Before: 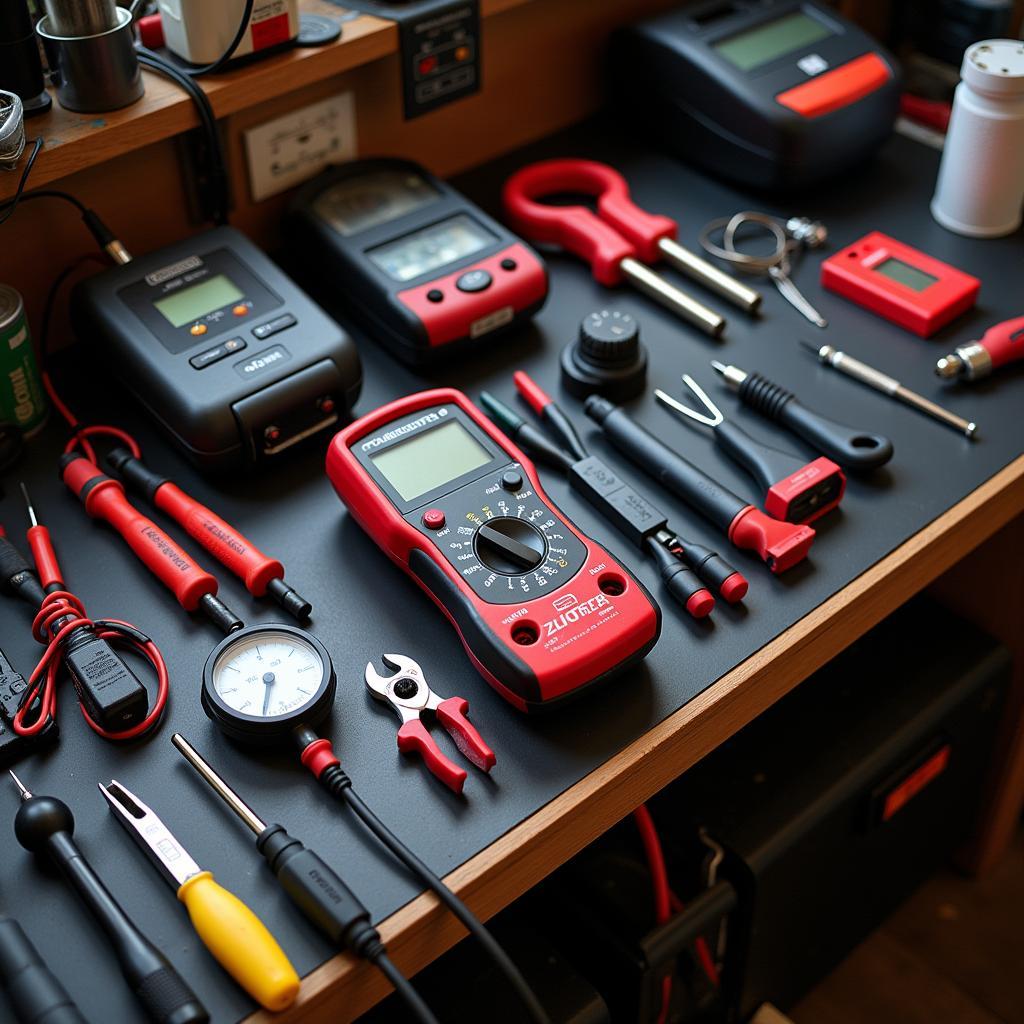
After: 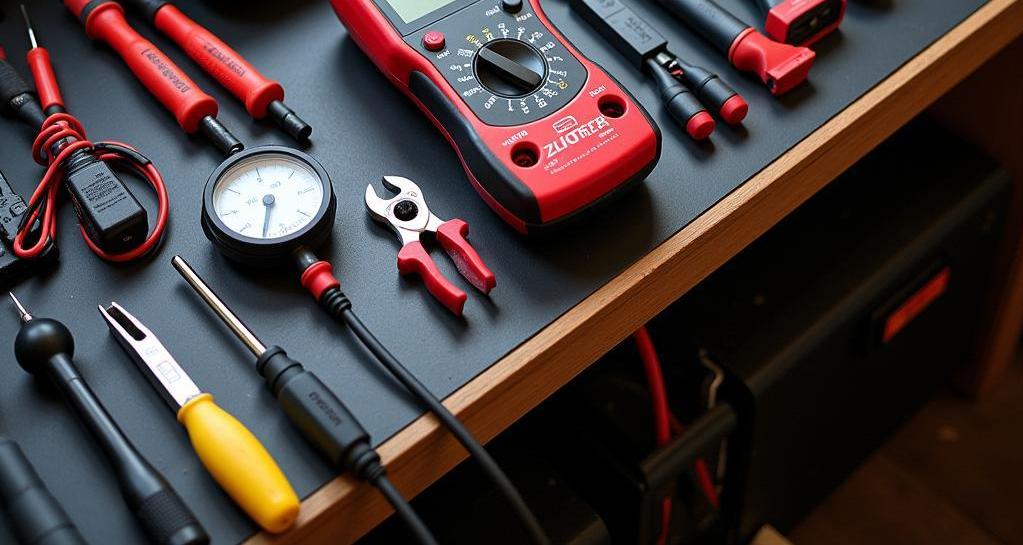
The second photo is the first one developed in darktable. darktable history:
crop and rotate: top 46.747%, right 0.021%
